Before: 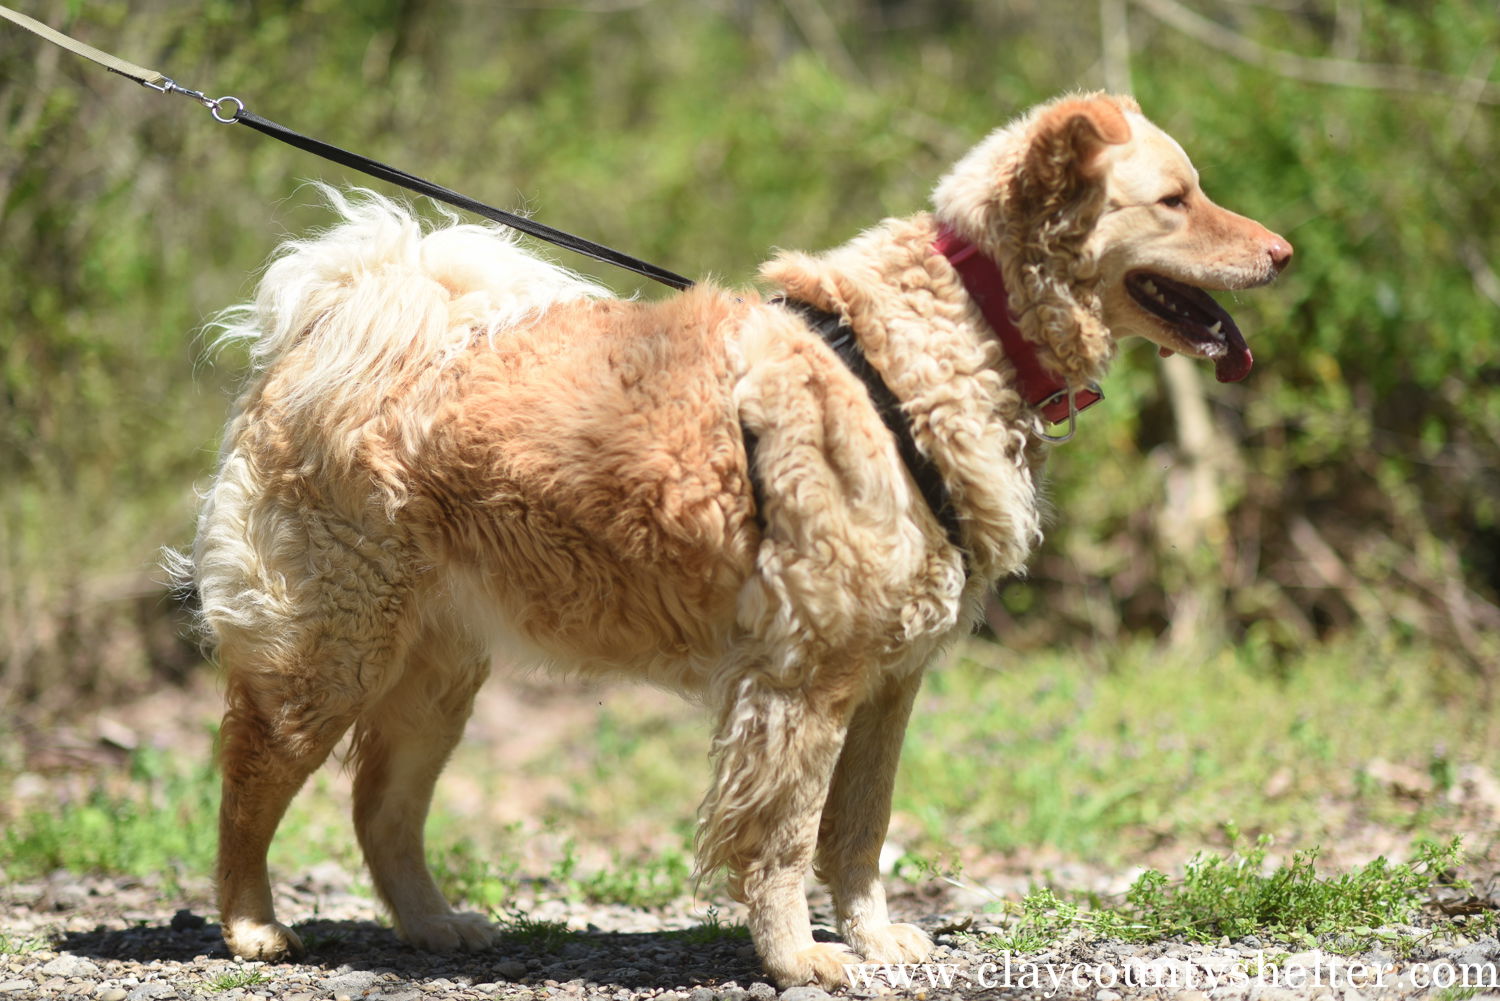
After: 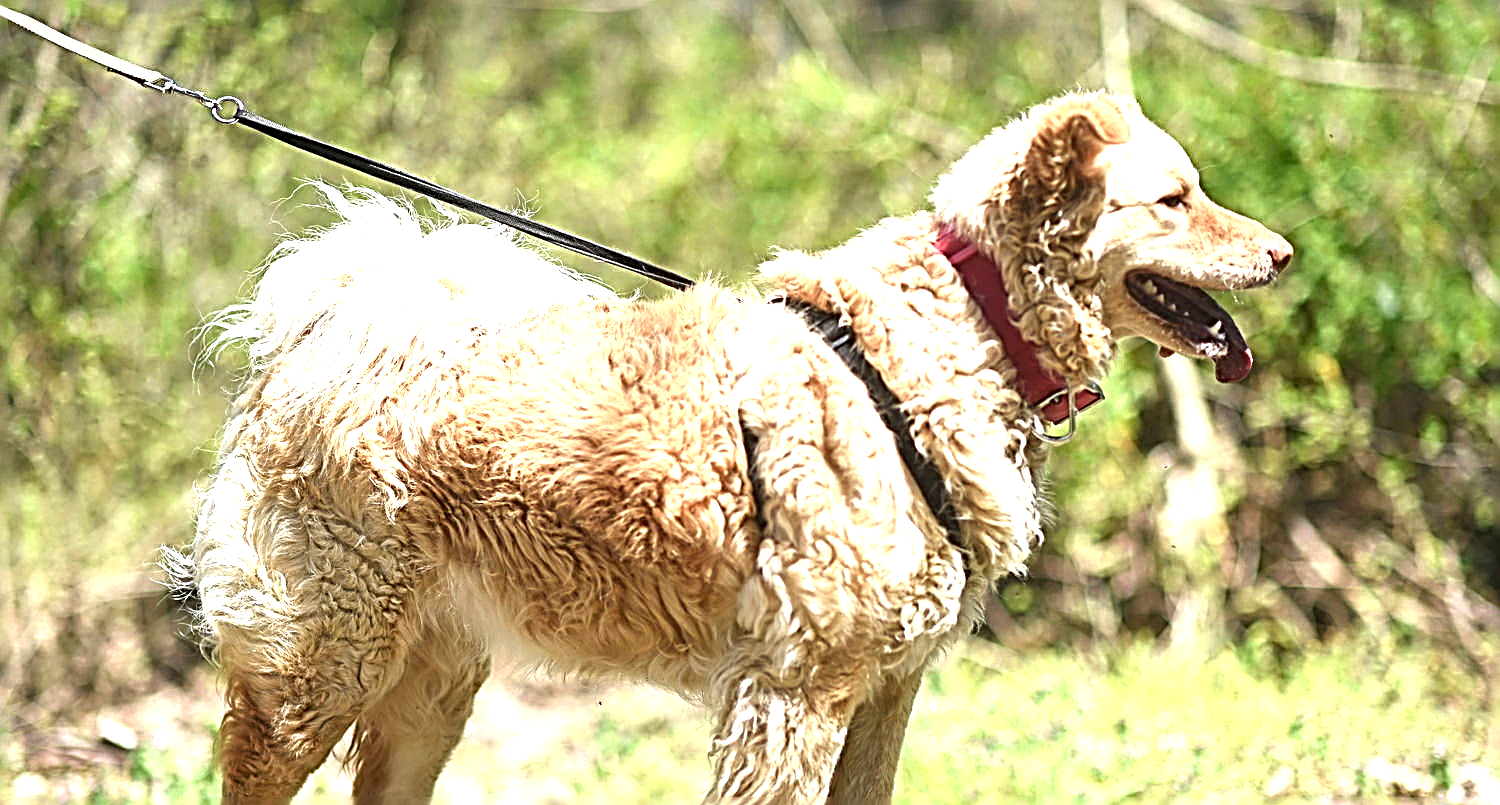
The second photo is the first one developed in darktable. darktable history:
crop: bottom 19.559%
exposure: black level correction 0, exposure 1.095 EV, compensate highlight preservation false
local contrast: mode bilateral grid, contrast 19, coarseness 50, detail 130%, midtone range 0.2
sharpen: radius 3.154, amount 1.713
